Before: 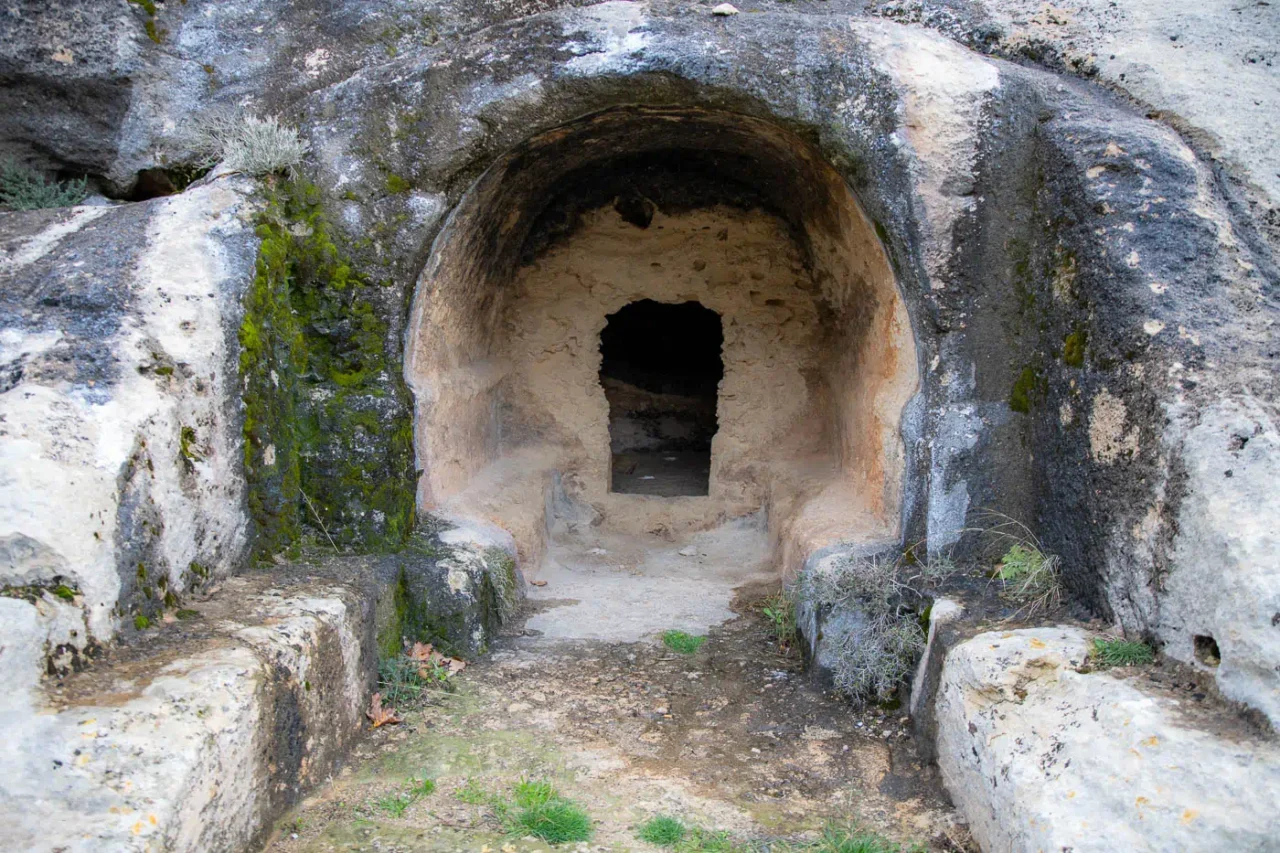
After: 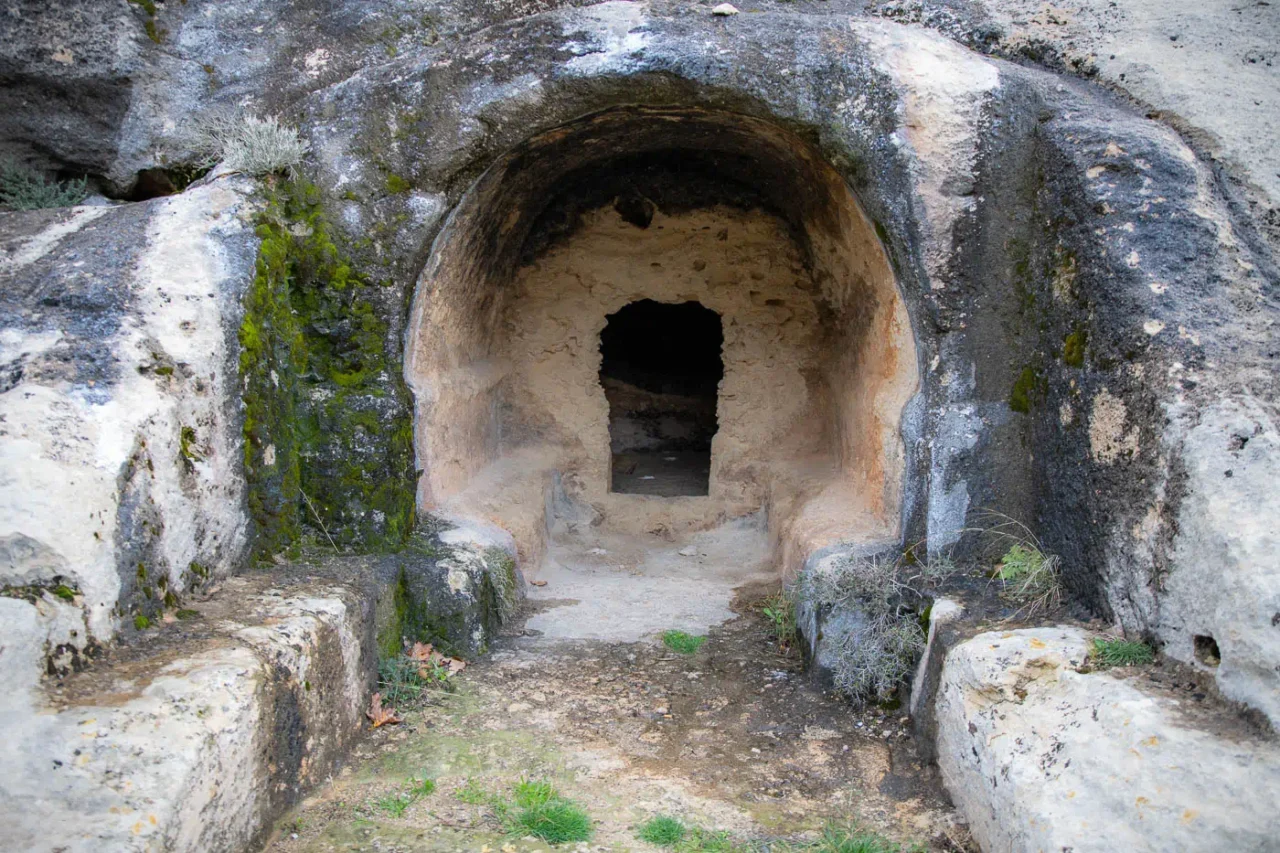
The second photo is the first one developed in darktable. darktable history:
exposure: black level correction 0, compensate exposure bias true, compensate highlight preservation false
vignetting: fall-off start 85.59%, fall-off radius 79.92%, width/height ratio 1.218
